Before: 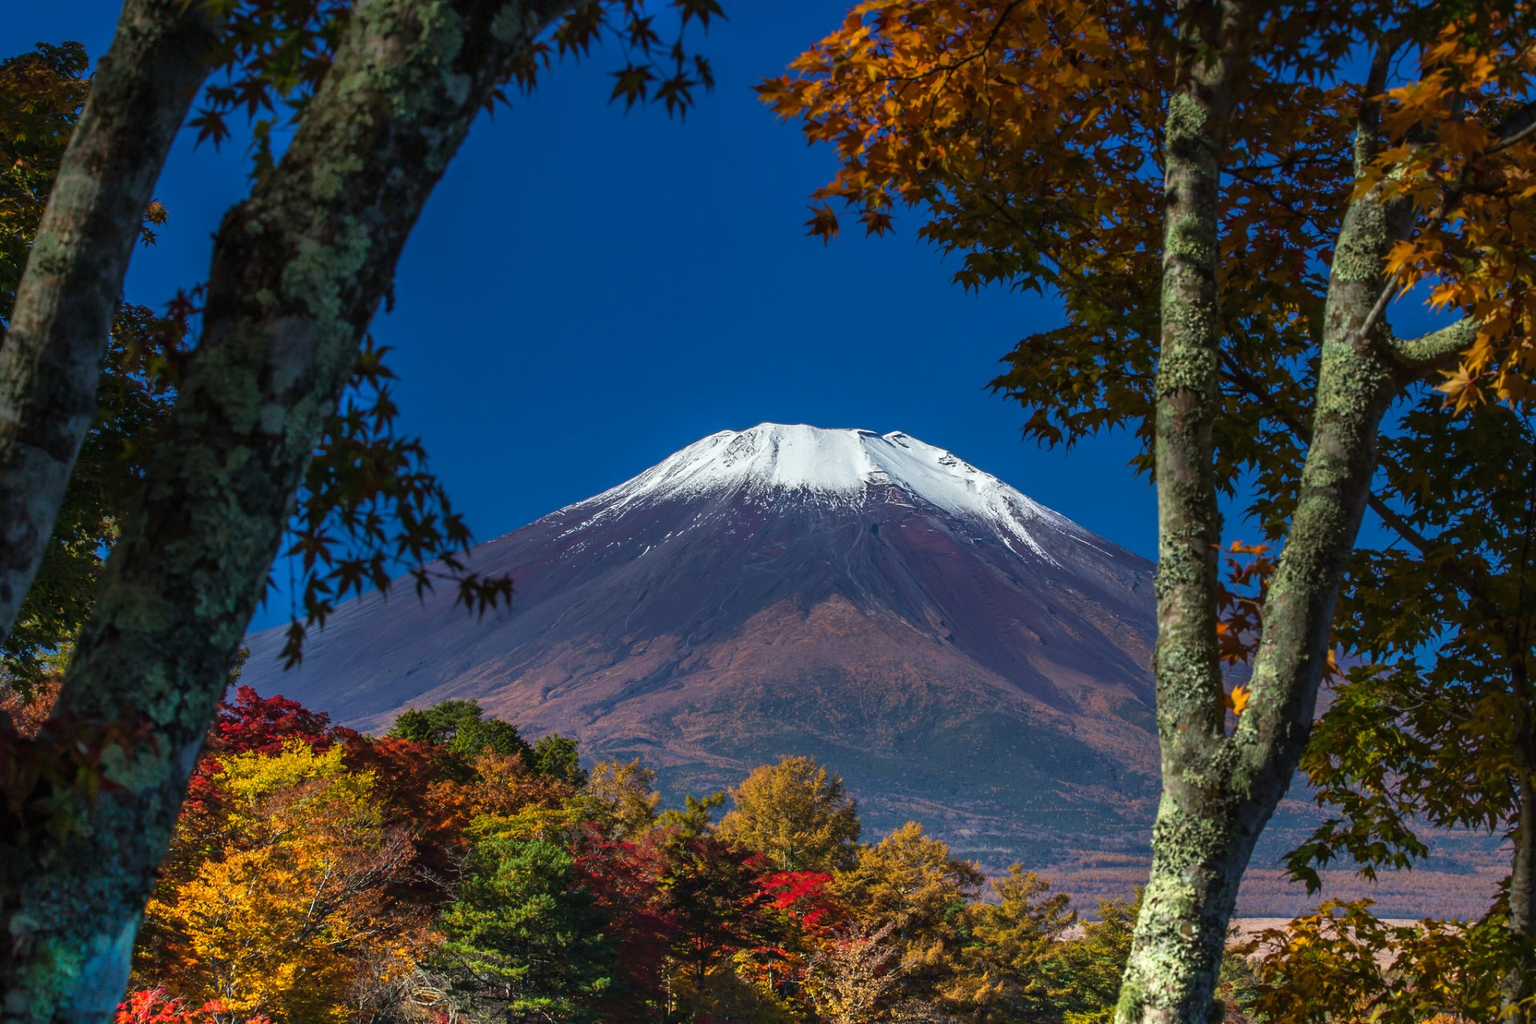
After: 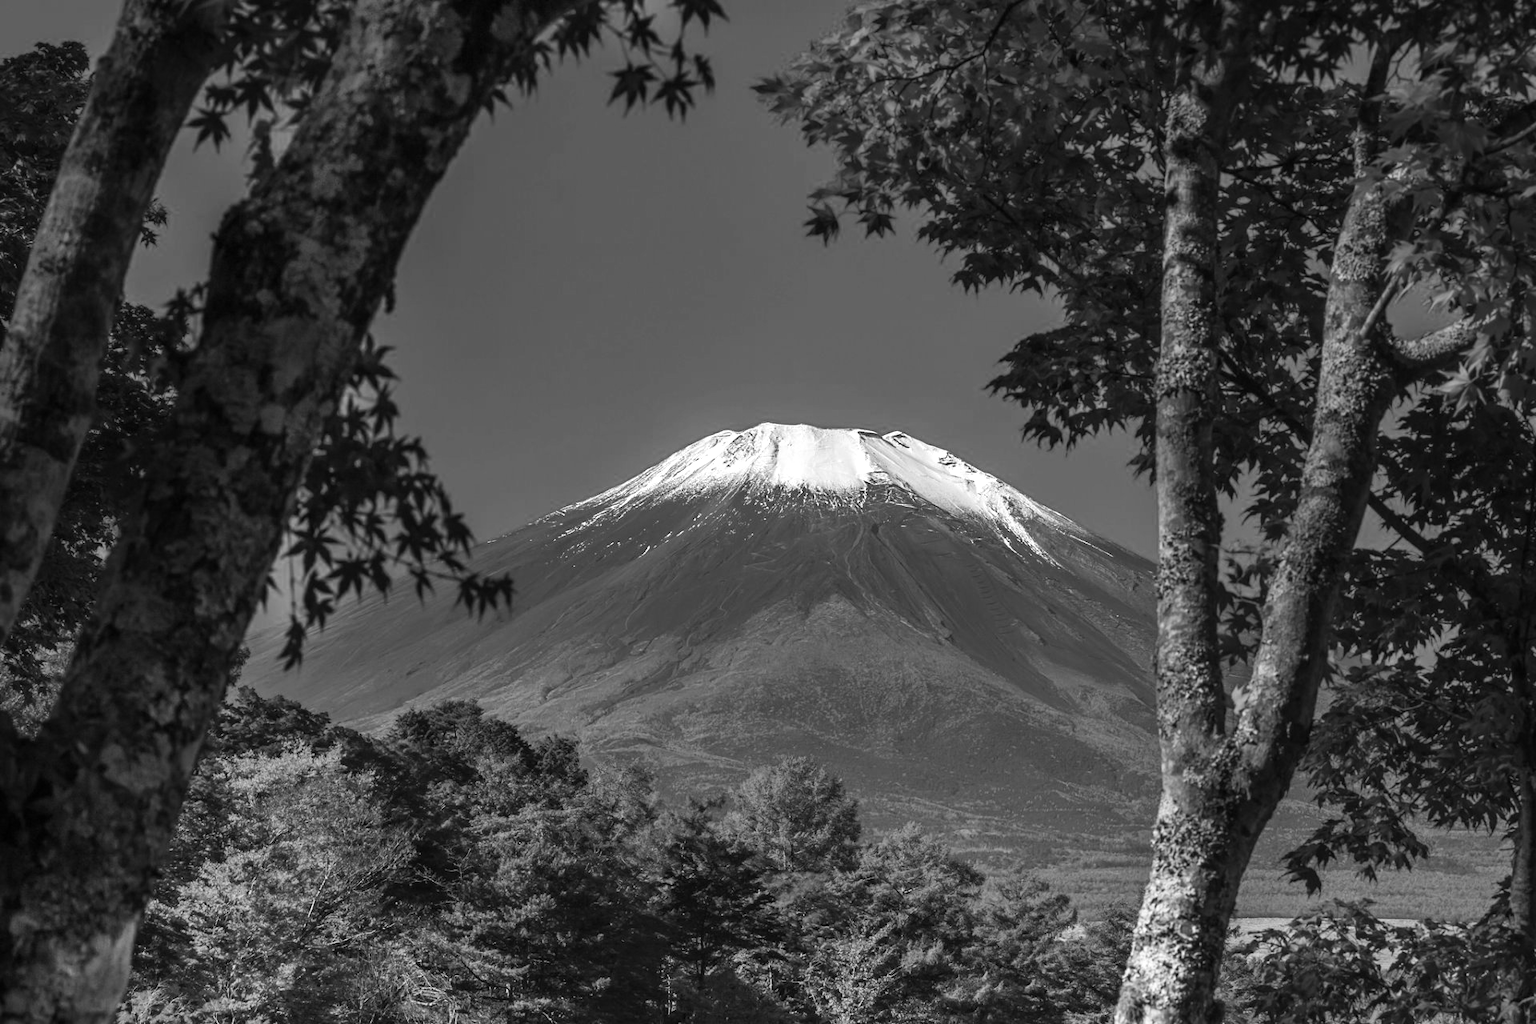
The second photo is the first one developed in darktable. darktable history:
color correction: highlights b* 0.054, saturation 0.61
color calibration: illuminant F (fluorescent), F source F9 (Cool White Deluxe 4150 K) – high CRI, x 0.374, y 0.373, temperature 4163.42 K
color zones: curves: ch0 [(0, 0.613) (0.01, 0.613) (0.245, 0.448) (0.498, 0.529) (0.642, 0.665) (0.879, 0.777) (0.99, 0.613)]; ch1 [(0, 0) (0.143, 0) (0.286, 0) (0.429, 0) (0.571, 0) (0.714, 0) (0.857, 0)]
